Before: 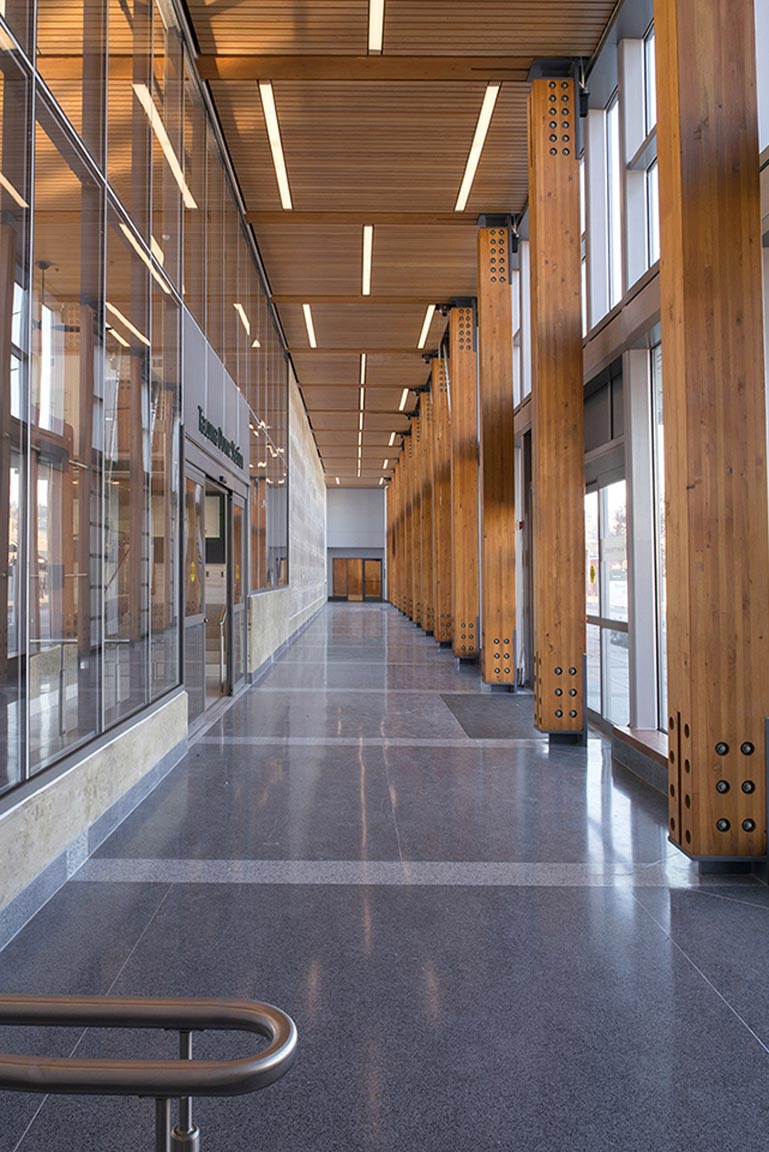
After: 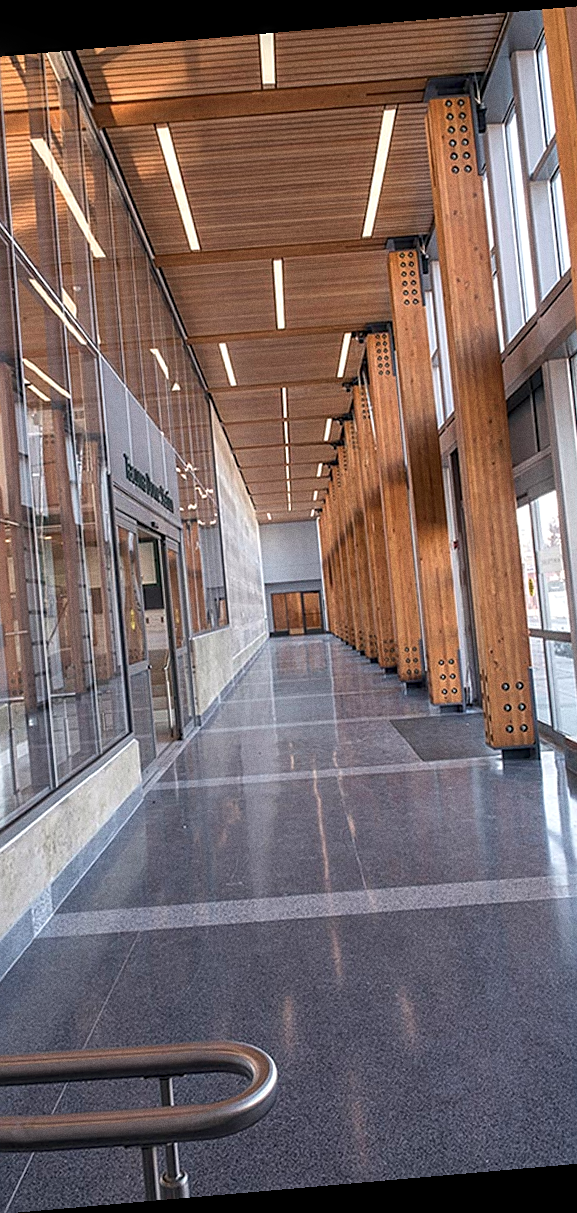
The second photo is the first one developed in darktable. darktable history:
local contrast: on, module defaults
crop and rotate: left 12.673%, right 20.66%
white balance: red 1.123, blue 0.83
grain: coarseness 0.09 ISO
sharpen: on, module defaults
color calibration: illuminant custom, x 0.39, y 0.392, temperature 3856.94 K
rotate and perspective: rotation -4.98°, automatic cropping off
